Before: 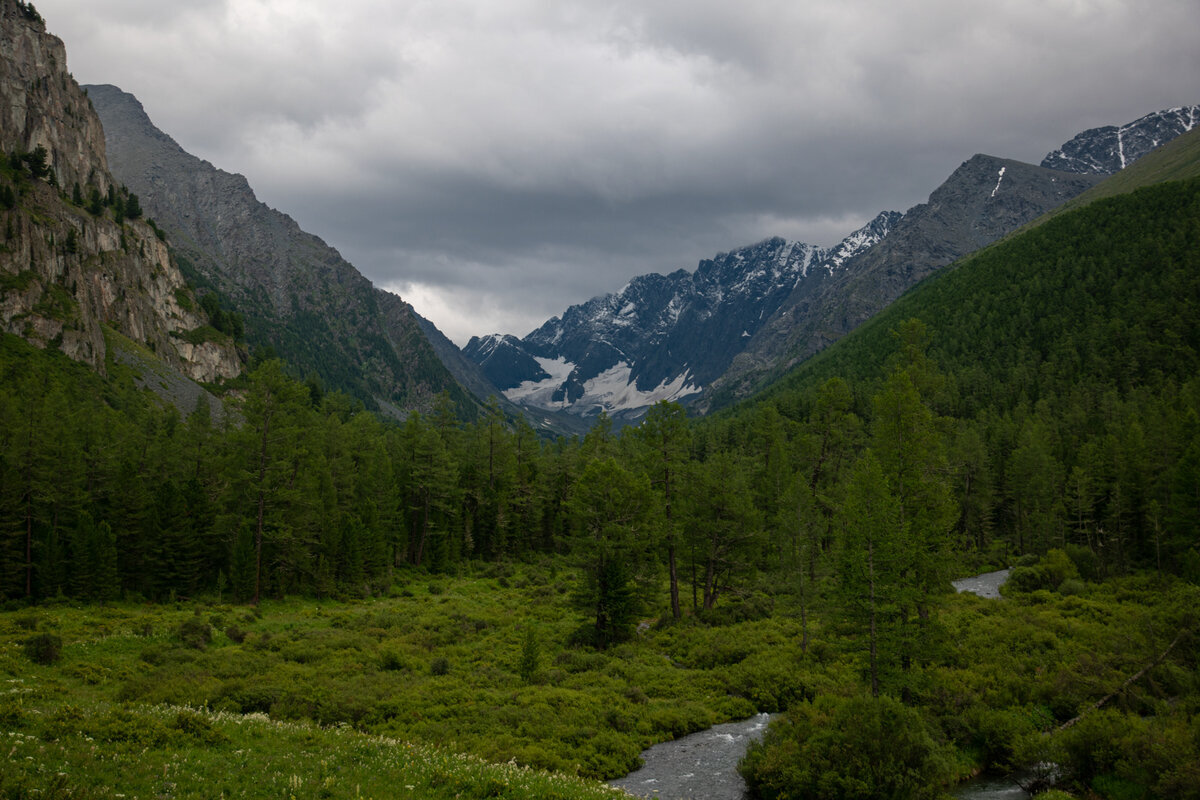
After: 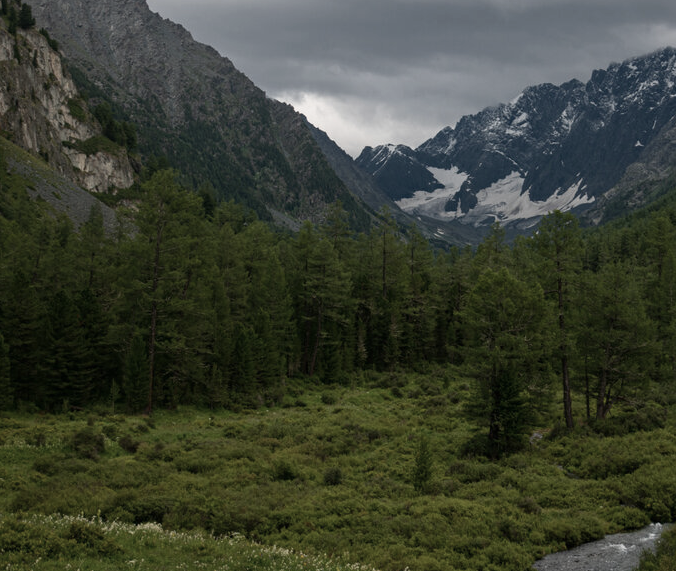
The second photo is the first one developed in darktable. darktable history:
crop: left 8.966%, top 23.852%, right 34.699%, bottom 4.703%
contrast brightness saturation: contrast 0.1, saturation -0.36
